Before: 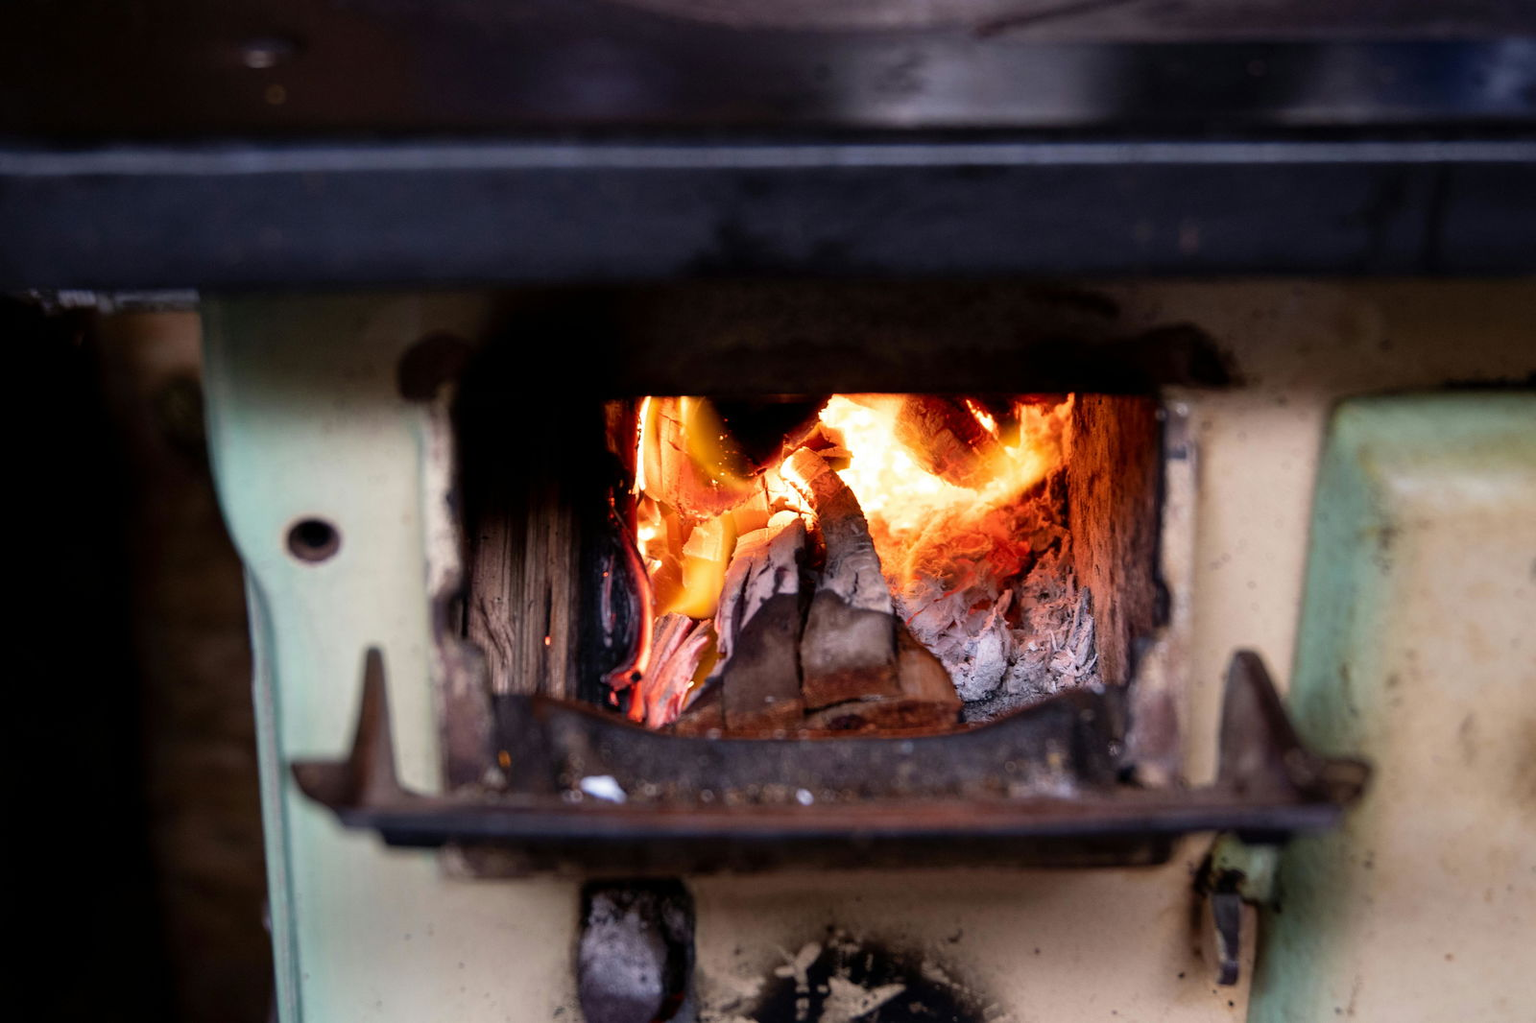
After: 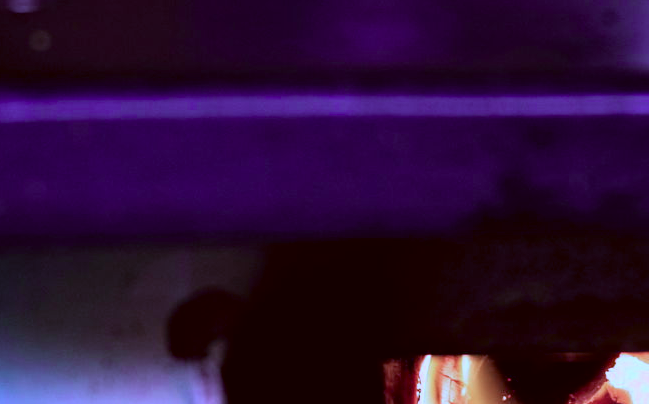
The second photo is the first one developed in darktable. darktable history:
crop: left 15.452%, top 5.459%, right 43.956%, bottom 56.62%
color calibration: output R [0.948, 0.091, -0.04, 0], output G [-0.3, 1.384, -0.085, 0], output B [-0.108, 0.061, 1.08, 0], illuminant as shot in camera, x 0.484, y 0.43, temperature 2405.29 K
exposure: compensate highlight preservation false
color correction: highlights a* 10.21, highlights b* 9.79, shadows a* 8.61, shadows b* 7.88, saturation 0.8
haze removal: compatibility mode true, adaptive false
